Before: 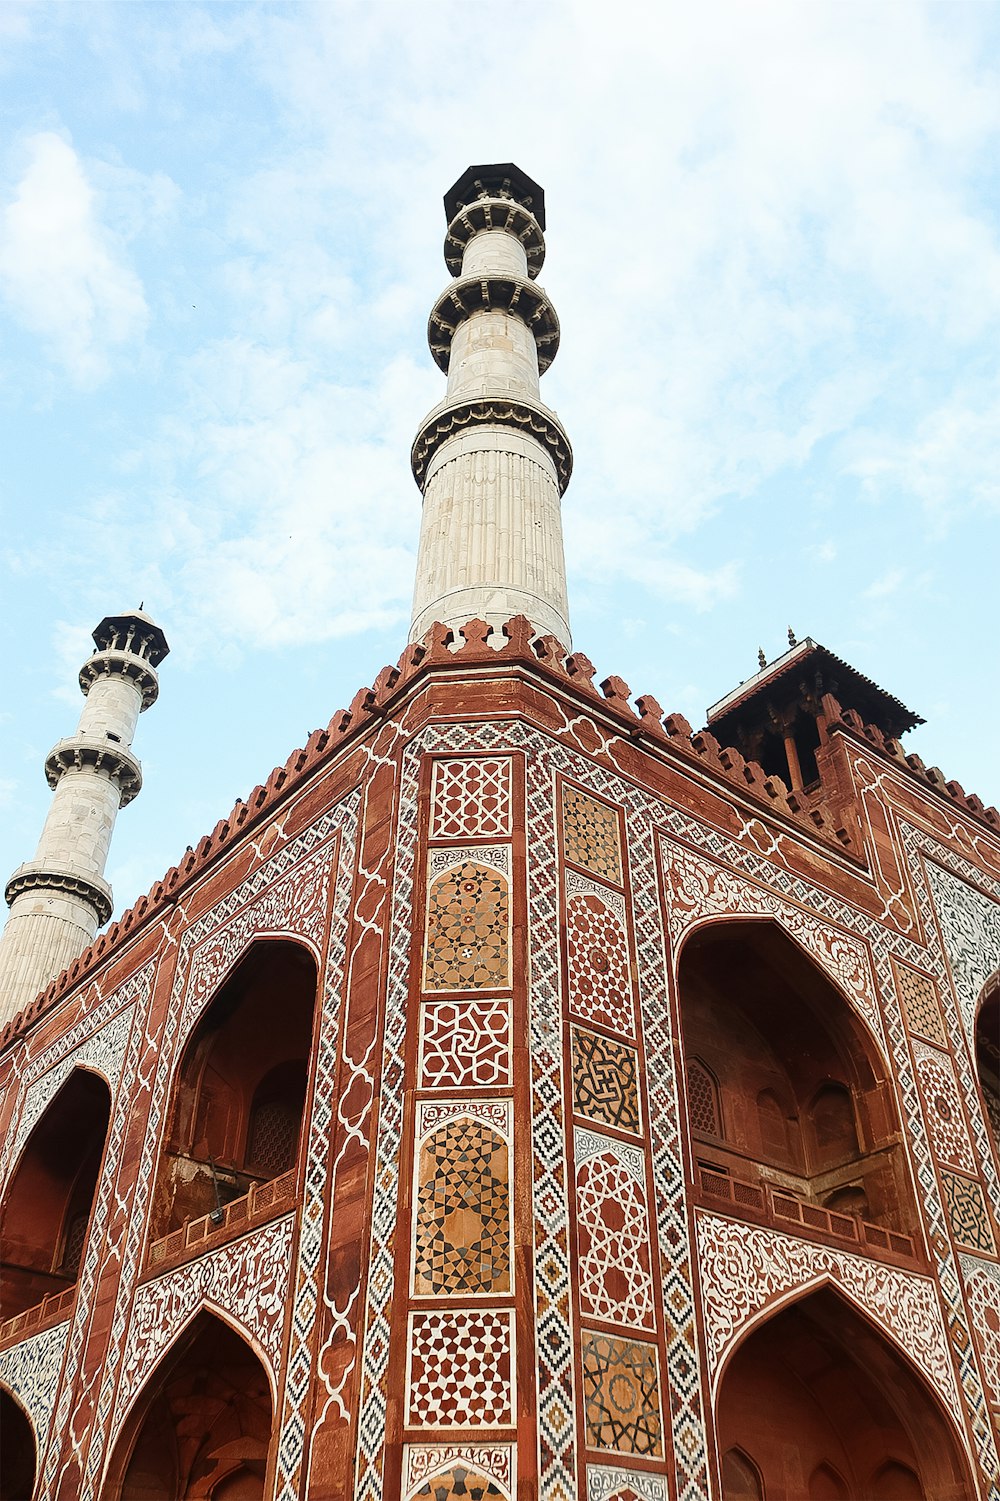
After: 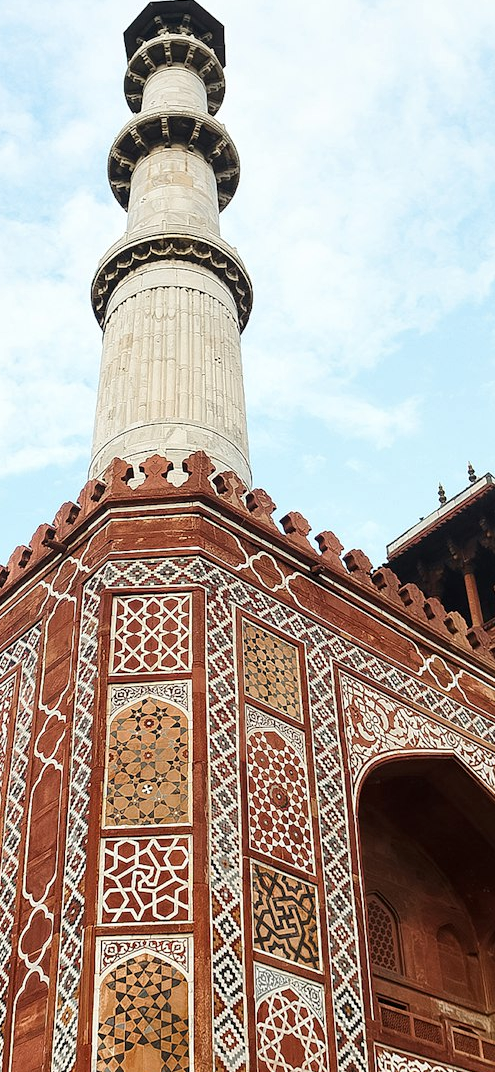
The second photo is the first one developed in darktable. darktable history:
local contrast: highlights 100%, shadows 100%, detail 120%, midtone range 0.2
crop: left 32.075%, top 10.976%, right 18.355%, bottom 17.596%
